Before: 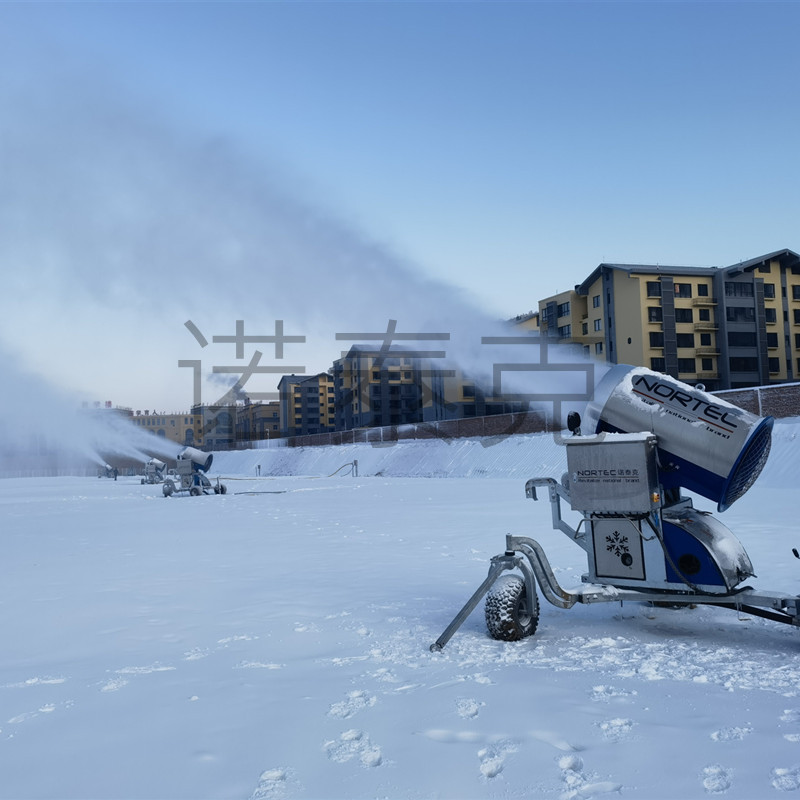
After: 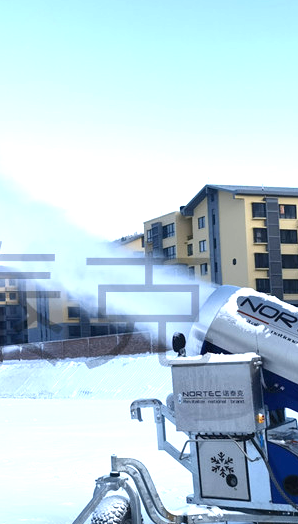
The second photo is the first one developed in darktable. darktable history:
crop and rotate: left 49.534%, top 10.106%, right 13.124%, bottom 24.331%
exposure: black level correction 0, exposure 1.369 EV, compensate highlight preservation false
